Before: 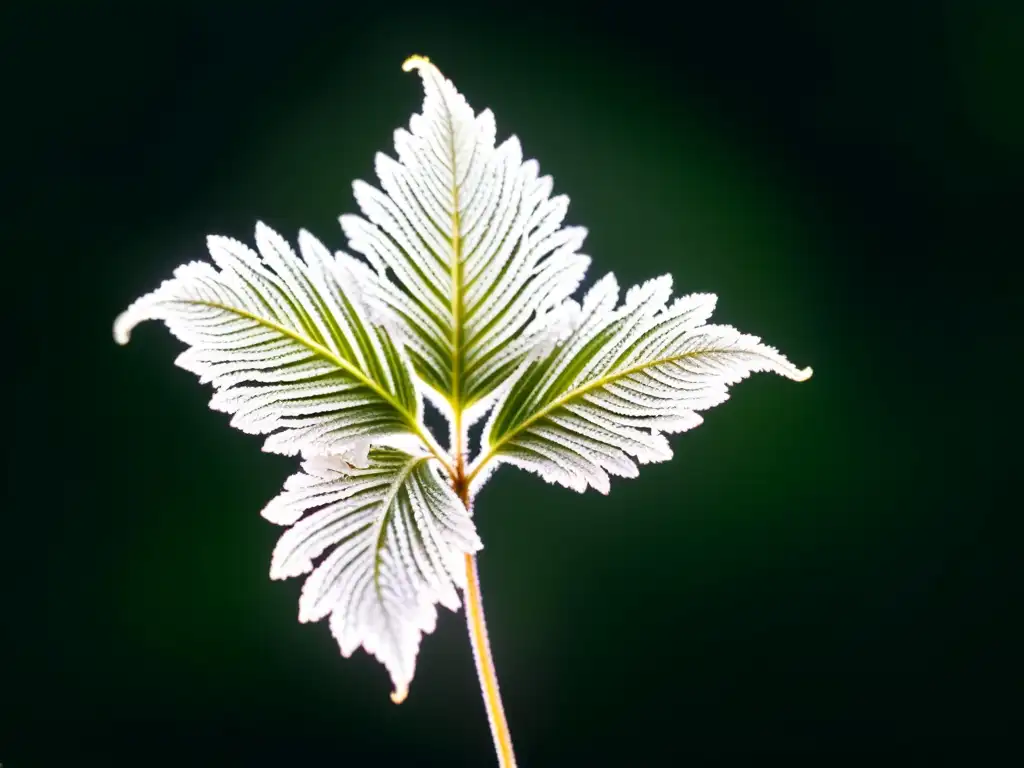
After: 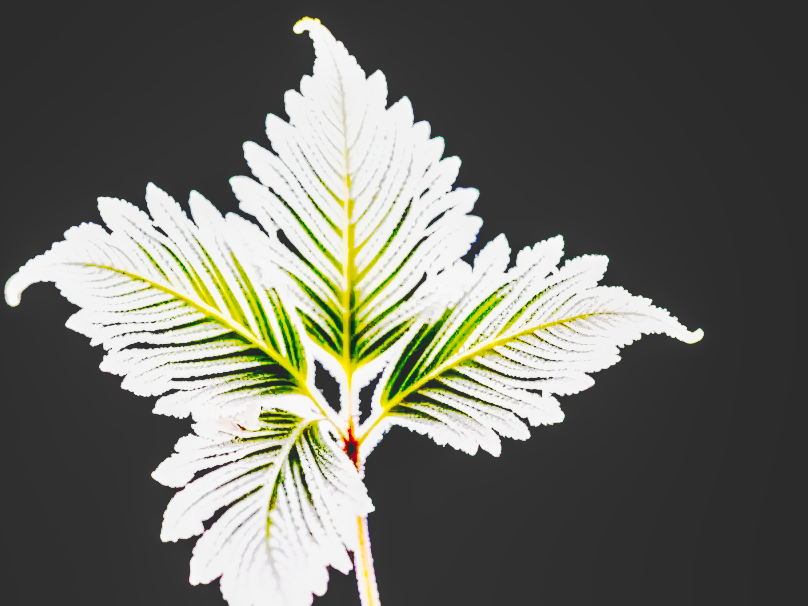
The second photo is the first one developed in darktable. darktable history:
local contrast: detail 130%
tone curve: curves: ch0 [(0, 0) (0.003, 0.003) (0.011, 0.008) (0.025, 0.018) (0.044, 0.04) (0.069, 0.062) (0.1, 0.09) (0.136, 0.121) (0.177, 0.158) (0.224, 0.197) (0.277, 0.255) (0.335, 0.314) (0.399, 0.391) (0.468, 0.496) (0.543, 0.683) (0.623, 0.801) (0.709, 0.883) (0.801, 0.94) (0.898, 0.984) (1, 1)], preserve colors none
crop and rotate: left 10.672%, top 5.02%, right 10.387%, bottom 16.074%
base curve: curves: ch0 [(0.065, 0.026) (0.236, 0.358) (0.53, 0.546) (0.777, 0.841) (0.924, 0.992)], preserve colors none
